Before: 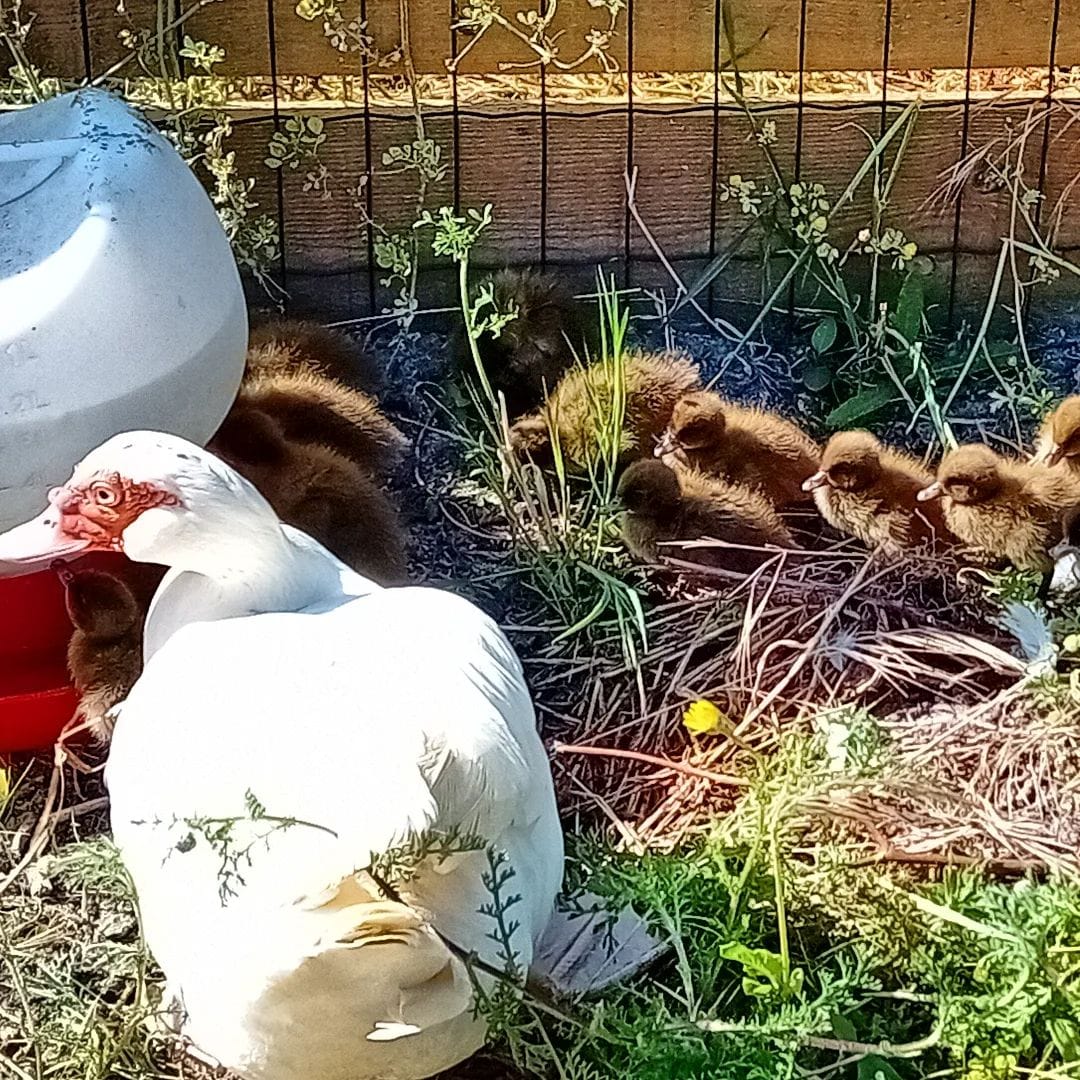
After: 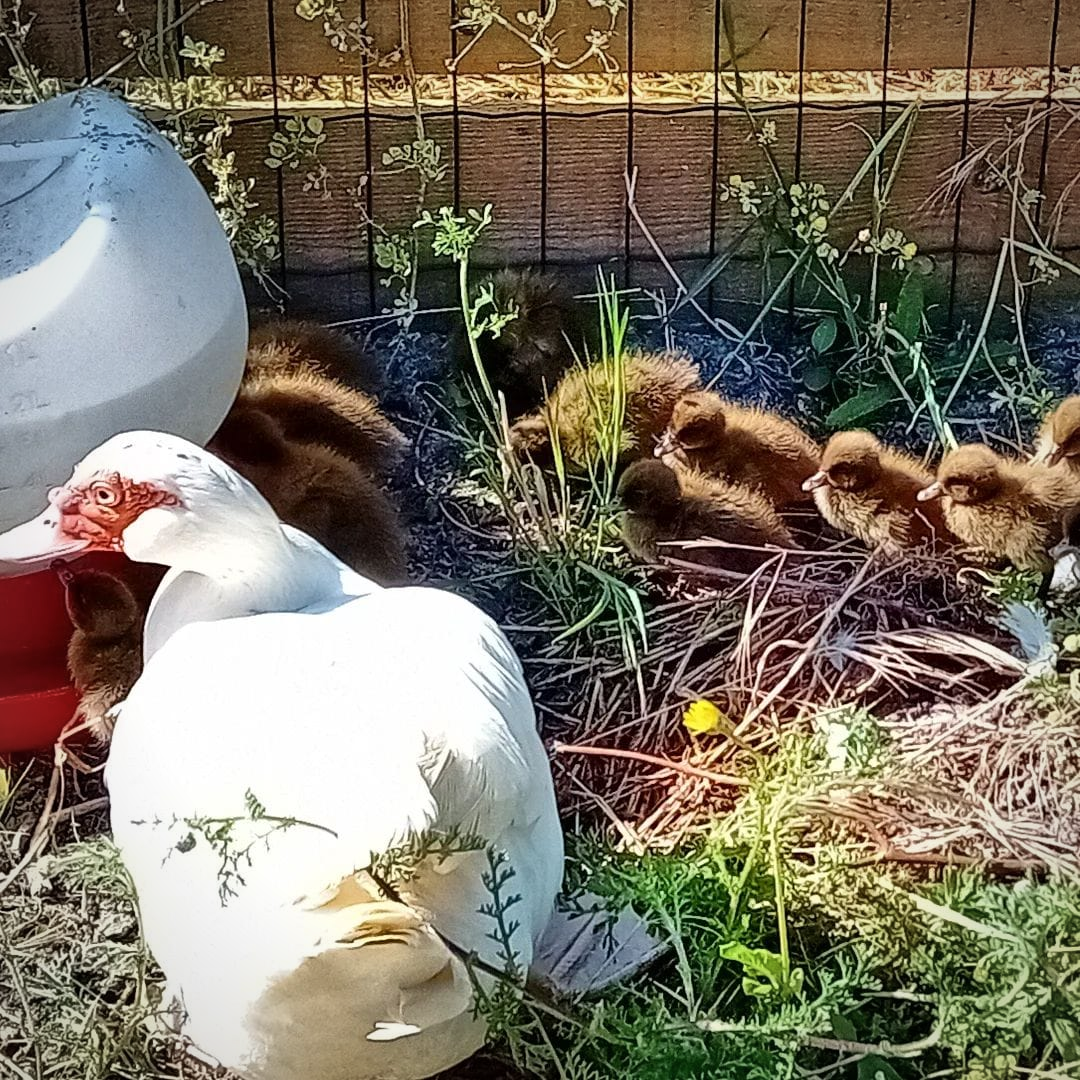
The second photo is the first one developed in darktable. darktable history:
vignetting: brightness -0.41, saturation -0.303, automatic ratio true
